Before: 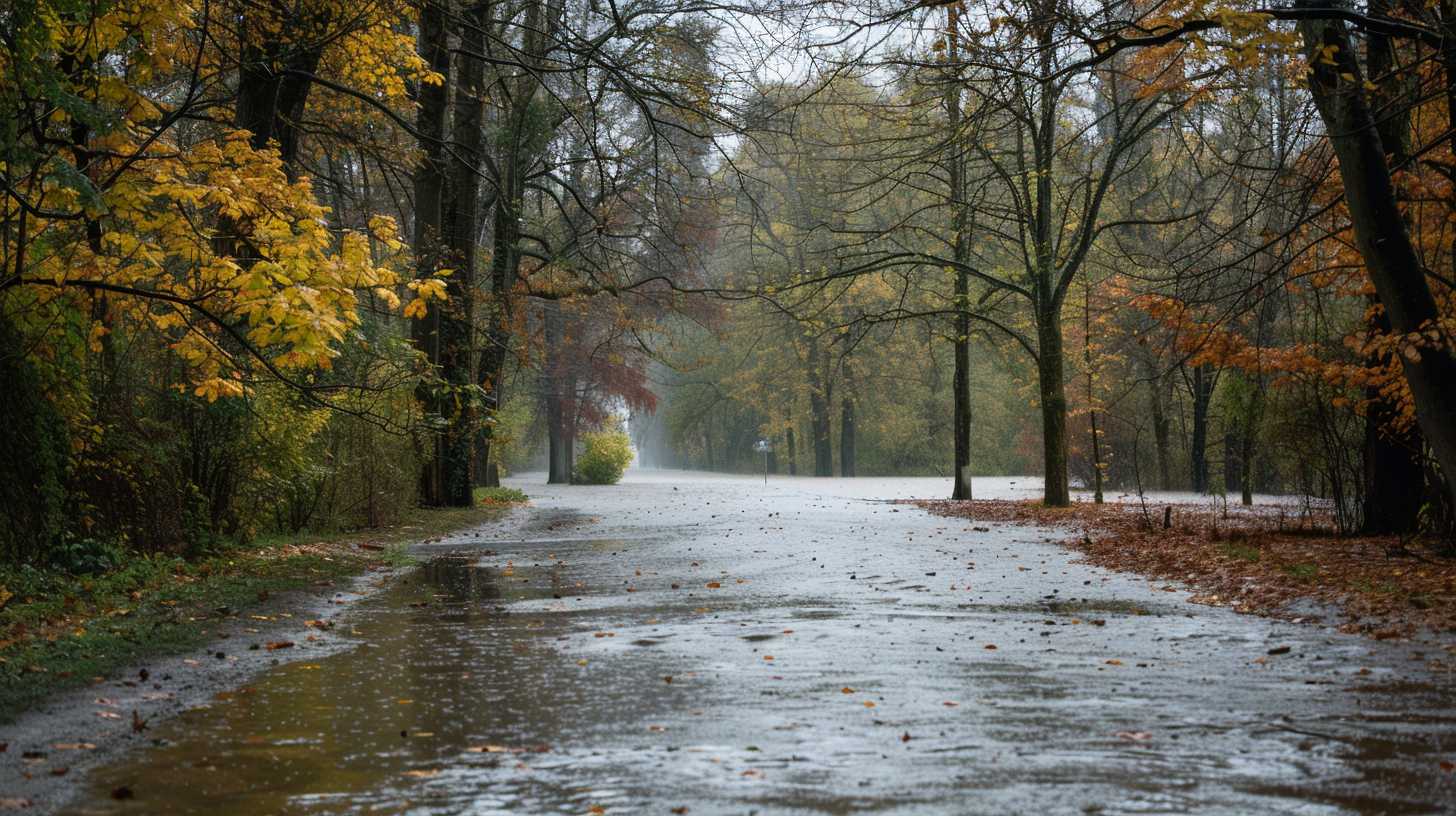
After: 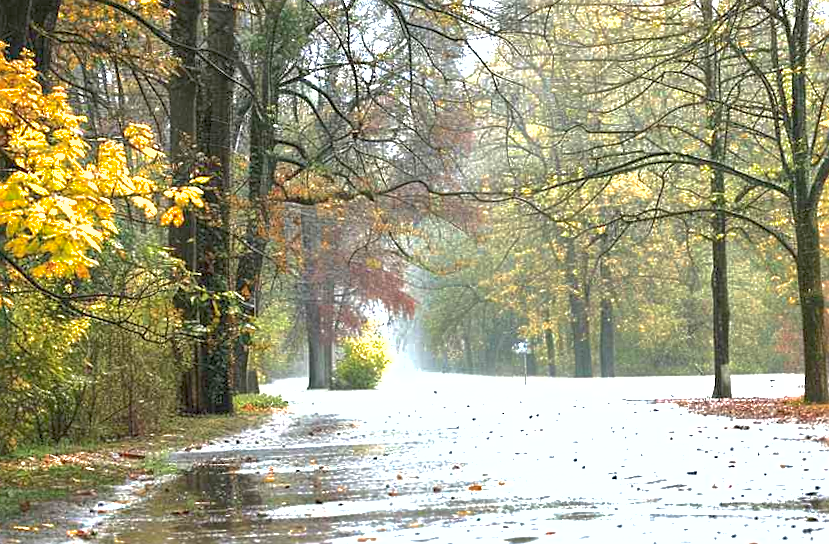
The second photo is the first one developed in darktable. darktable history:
exposure: black level correction 0, exposure 1.9 EV, compensate highlight preservation false
rotate and perspective: rotation -1°, crop left 0.011, crop right 0.989, crop top 0.025, crop bottom 0.975
sharpen: on, module defaults
crop: left 16.202%, top 11.208%, right 26.045%, bottom 20.557%
shadows and highlights: on, module defaults
